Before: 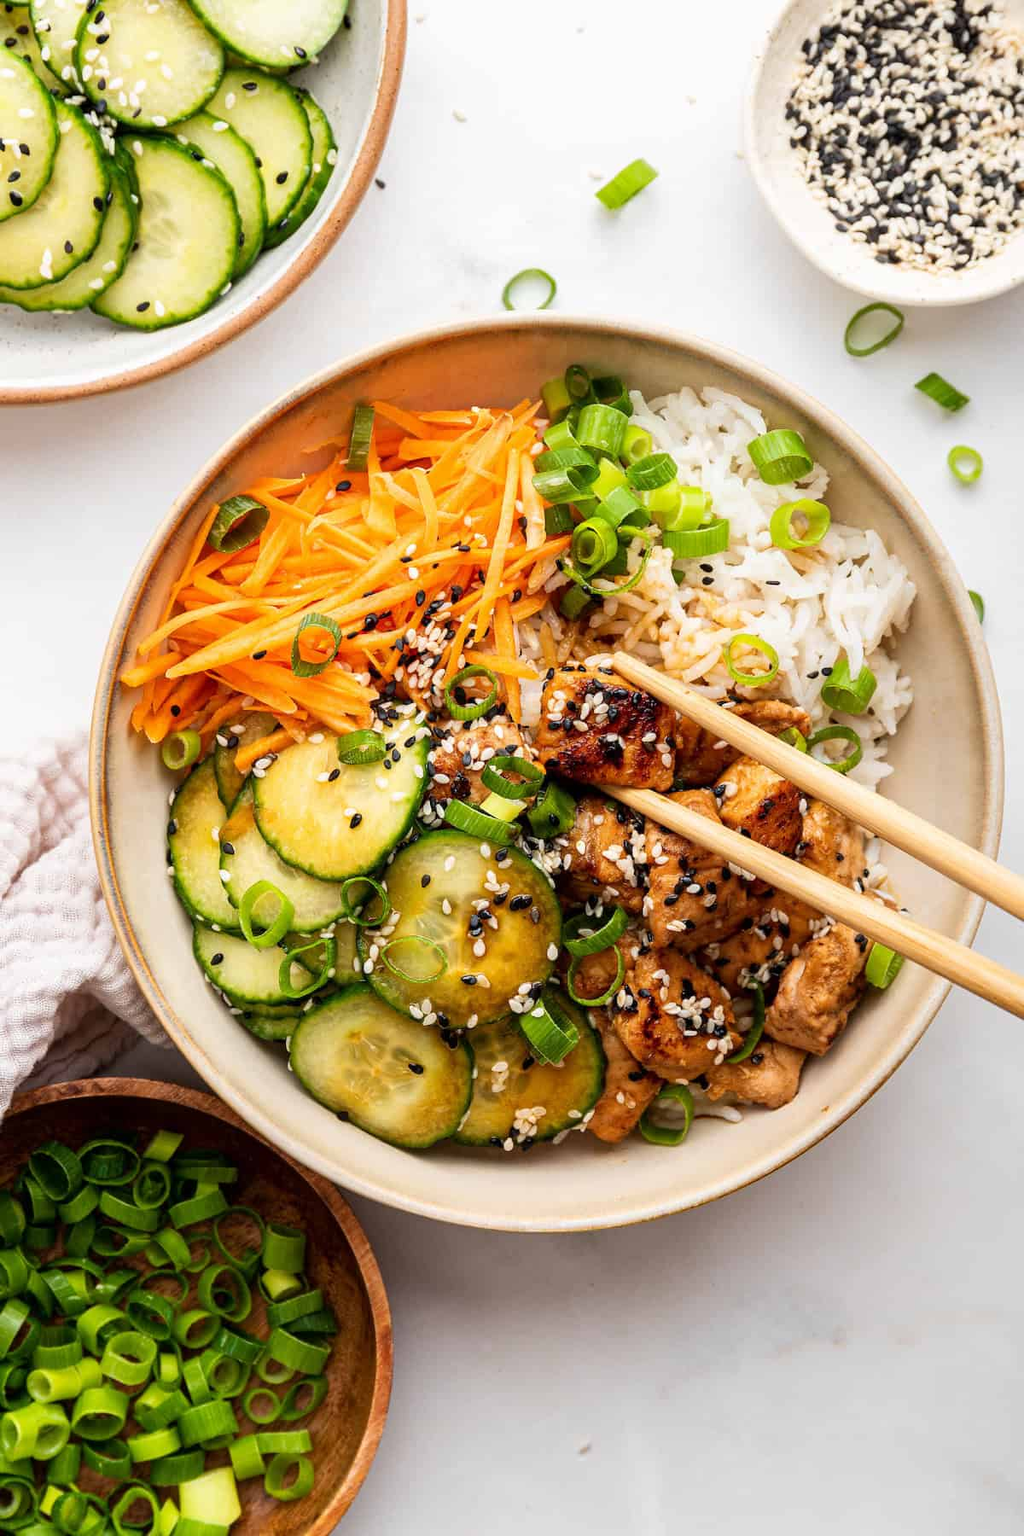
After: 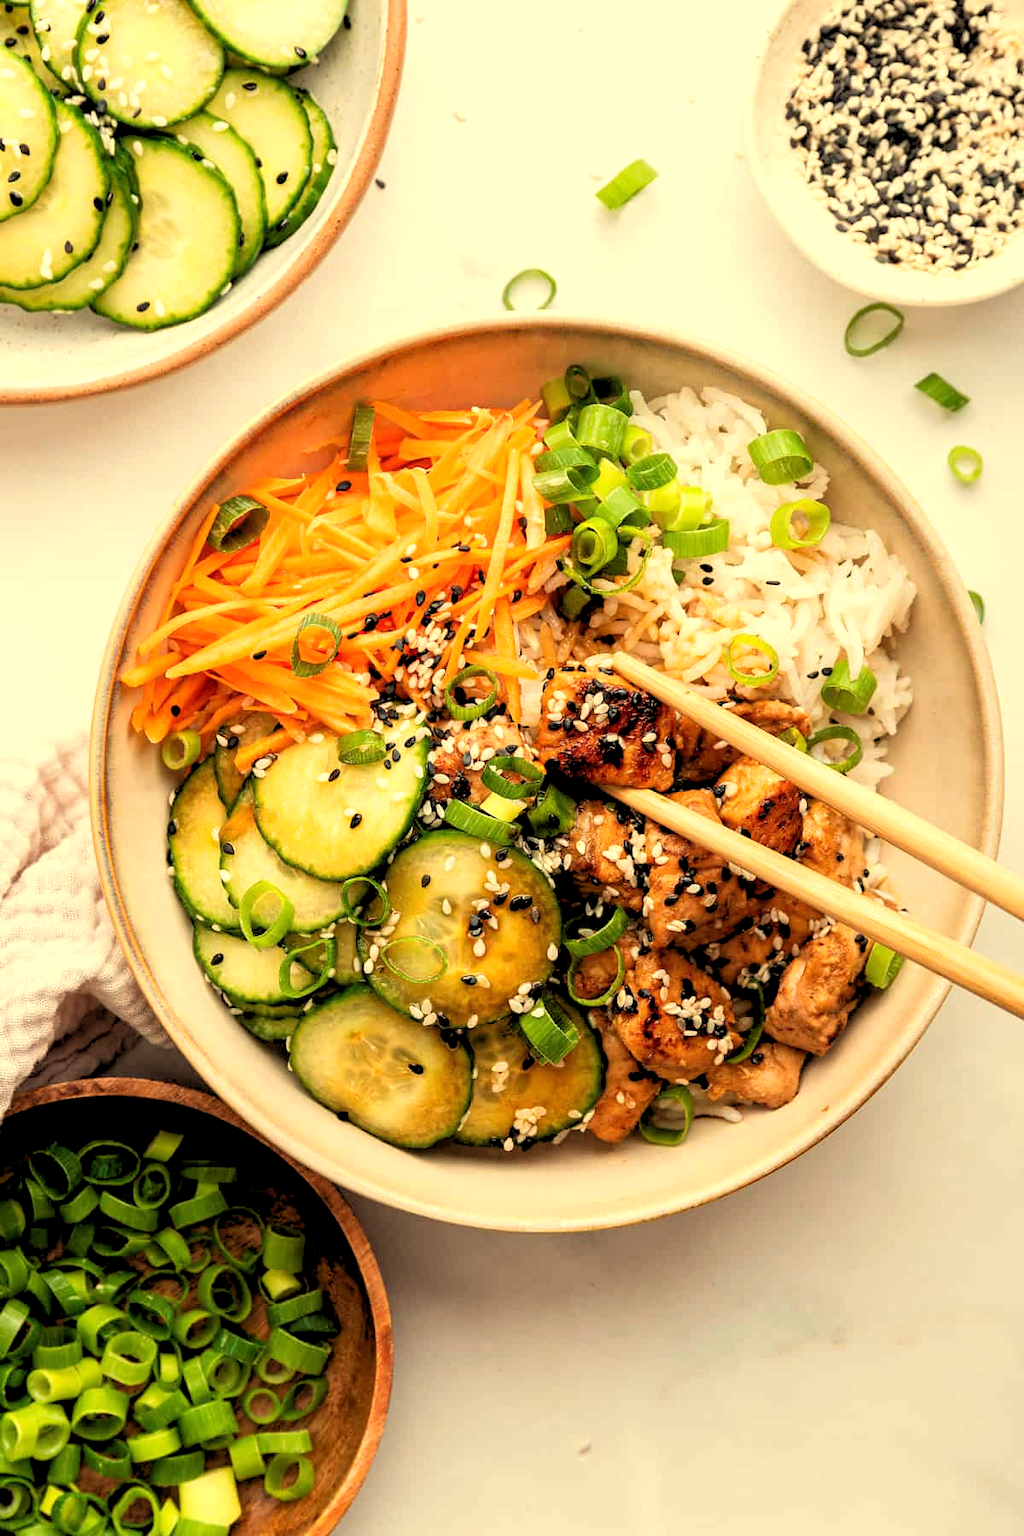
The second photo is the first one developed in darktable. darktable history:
white balance: red 1.08, blue 0.791
rgb levels: levels [[0.013, 0.434, 0.89], [0, 0.5, 1], [0, 0.5, 1]]
